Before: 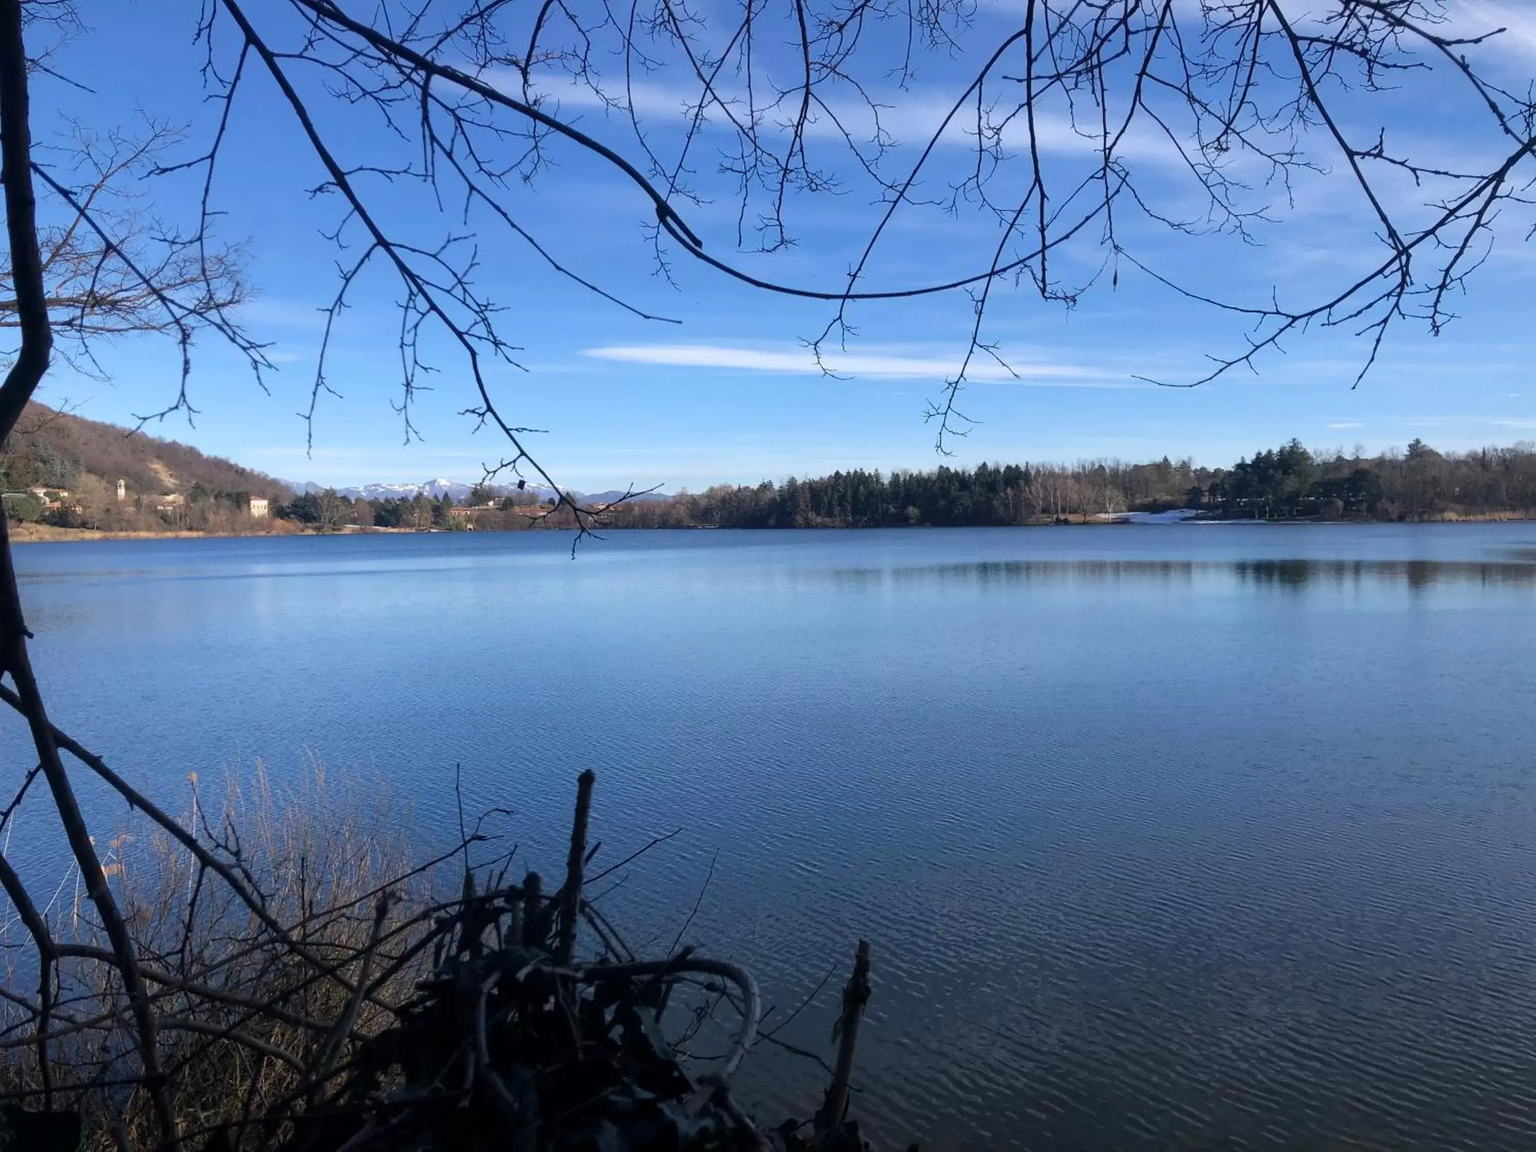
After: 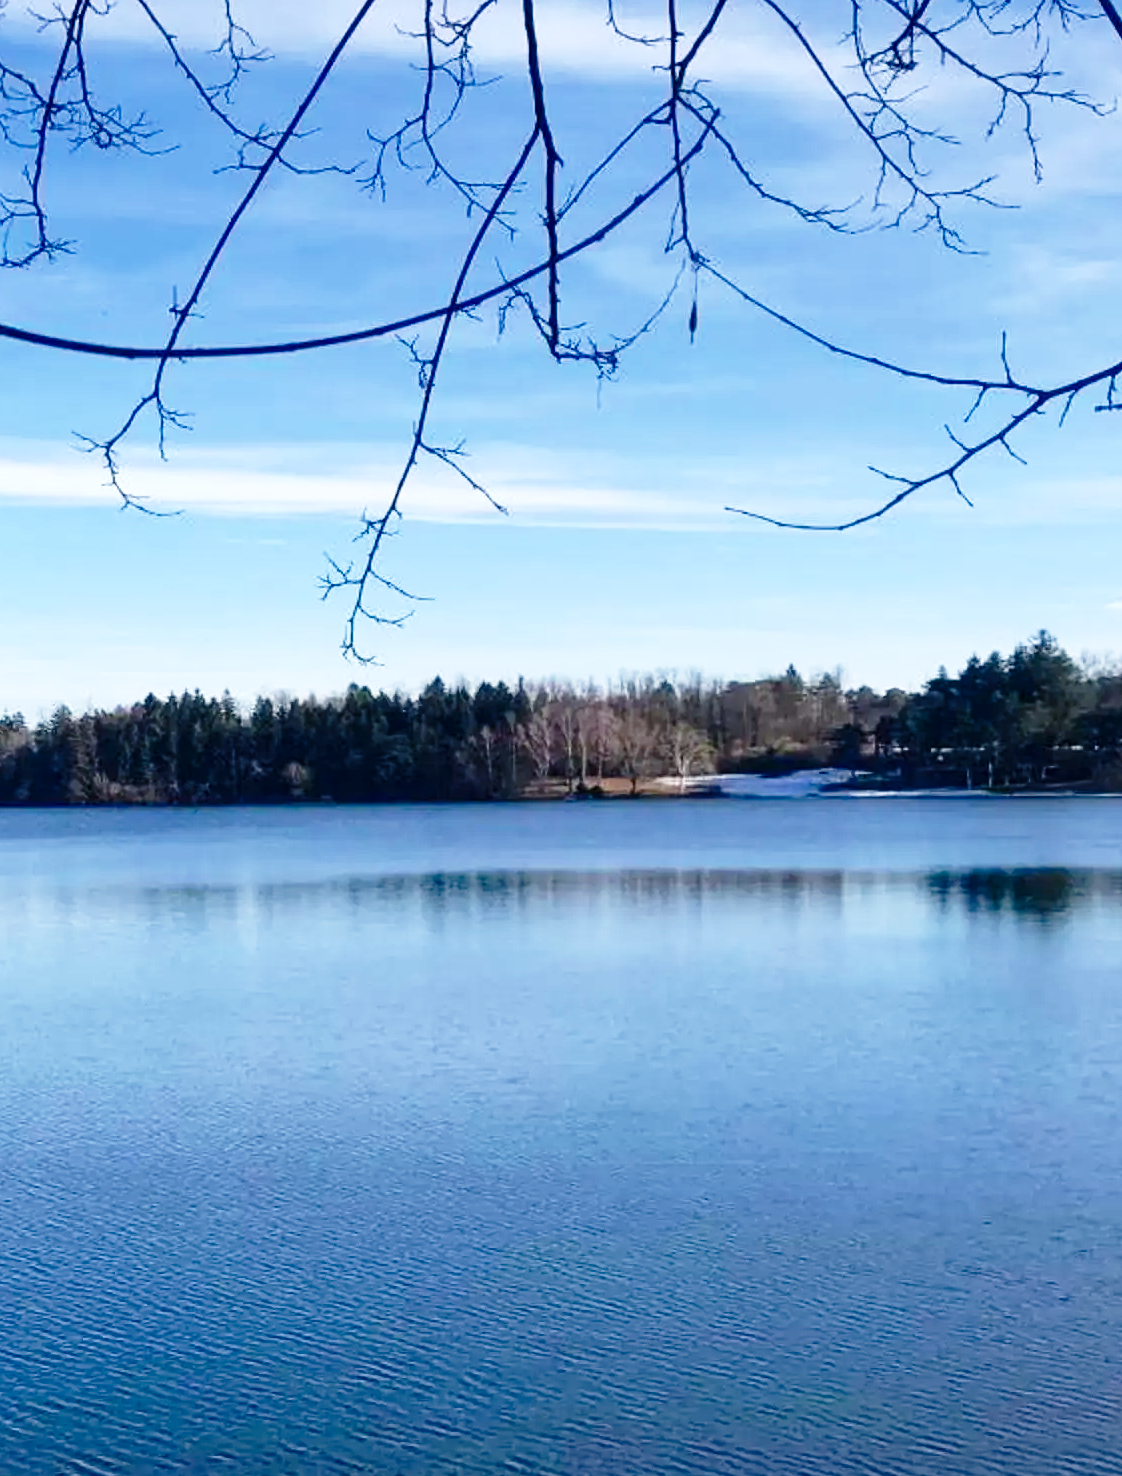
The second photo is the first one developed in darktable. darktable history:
crop and rotate: left 49.529%, top 10.085%, right 13.067%, bottom 24.294%
local contrast: highlights 104%, shadows 99%, detail 119%, midtone range 0.2
base curve: curves: ch0 [(0, 0) (0.028, 0.03) (0.121, 0.232) (0.46, 0.748) (0.859, 0.968) (1, 1)], preserve colors none
contrast brightness saturation: contrast 0.069, brightness -0.141, saturation 0.114
